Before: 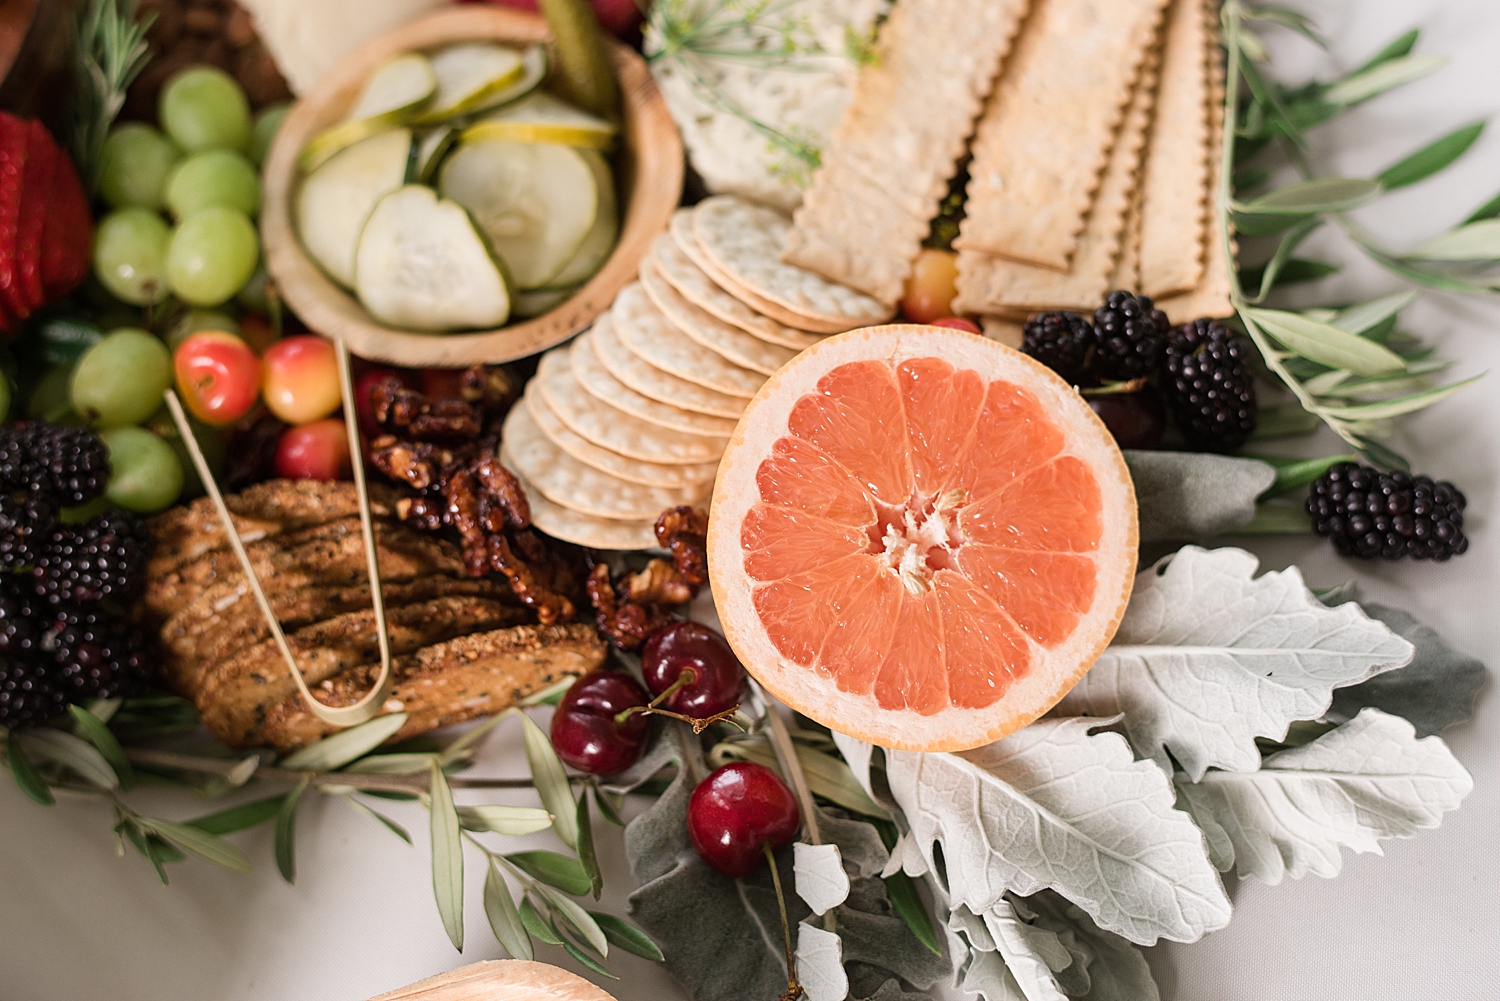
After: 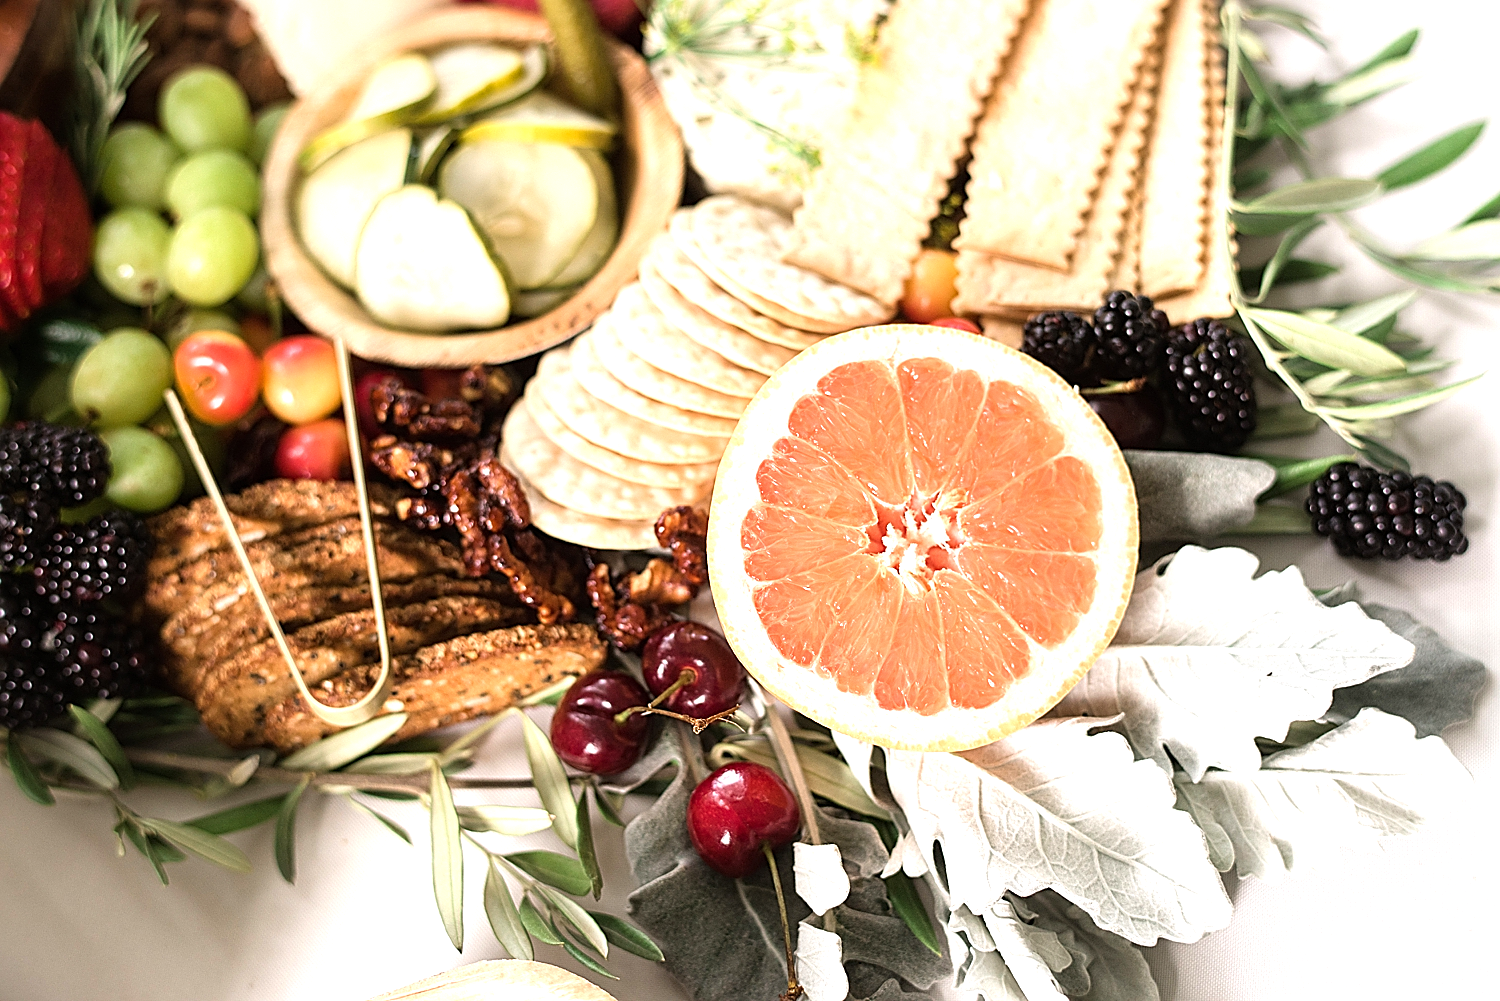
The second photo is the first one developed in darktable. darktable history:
exposure: black level correction 0, exposure 0.499 EV, compensate highlight preservation false
tone equalizer: -8 EV -0.404 EV, -7 EV -0.422 EV, -6 EV -0.37 EV, -5 EV -0.239 EV, -3 EV 0.194 EV, -2 EV 0.332 EV, -1 EV 0.386 EV, +0 EV 0.434 EV
sharpen: on, module defaults
